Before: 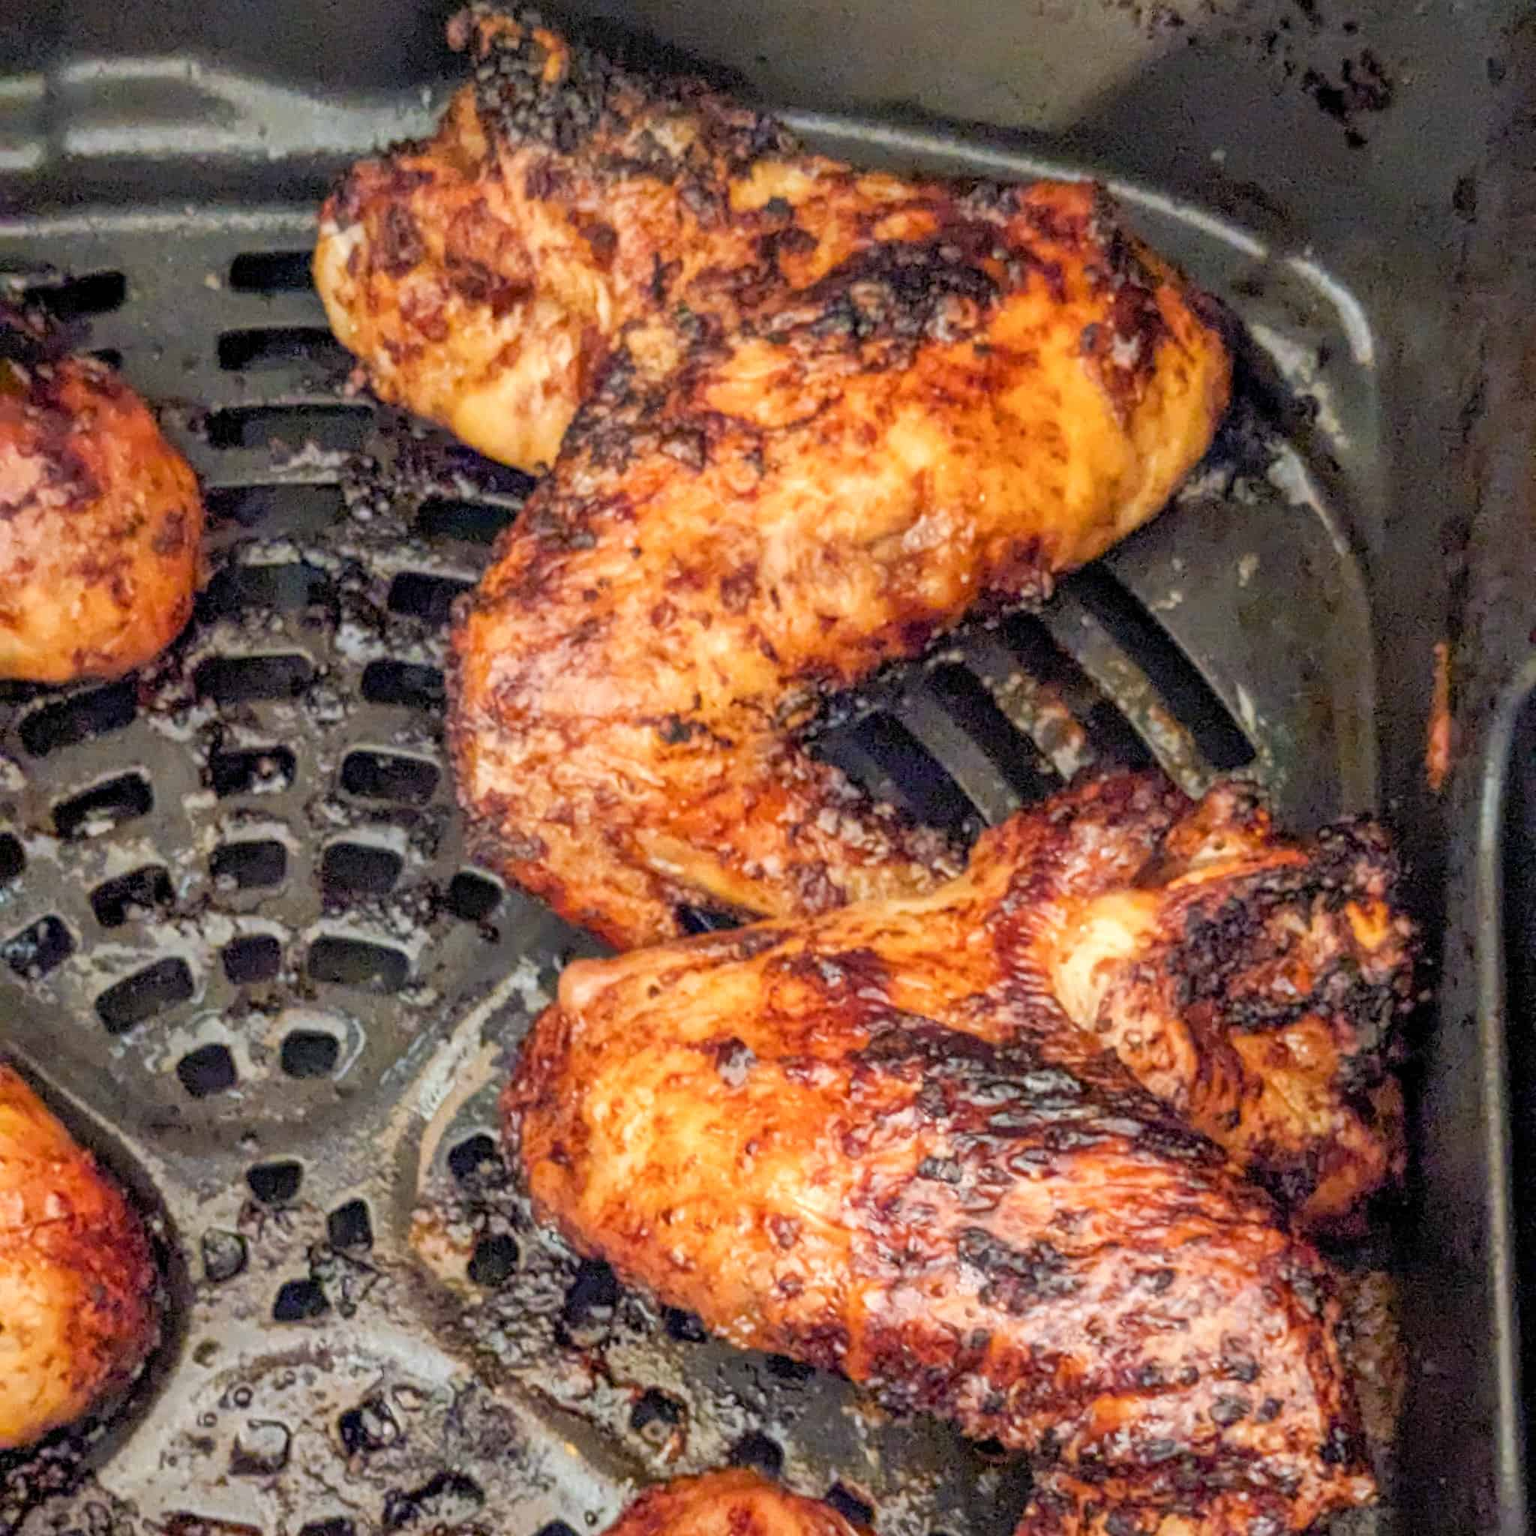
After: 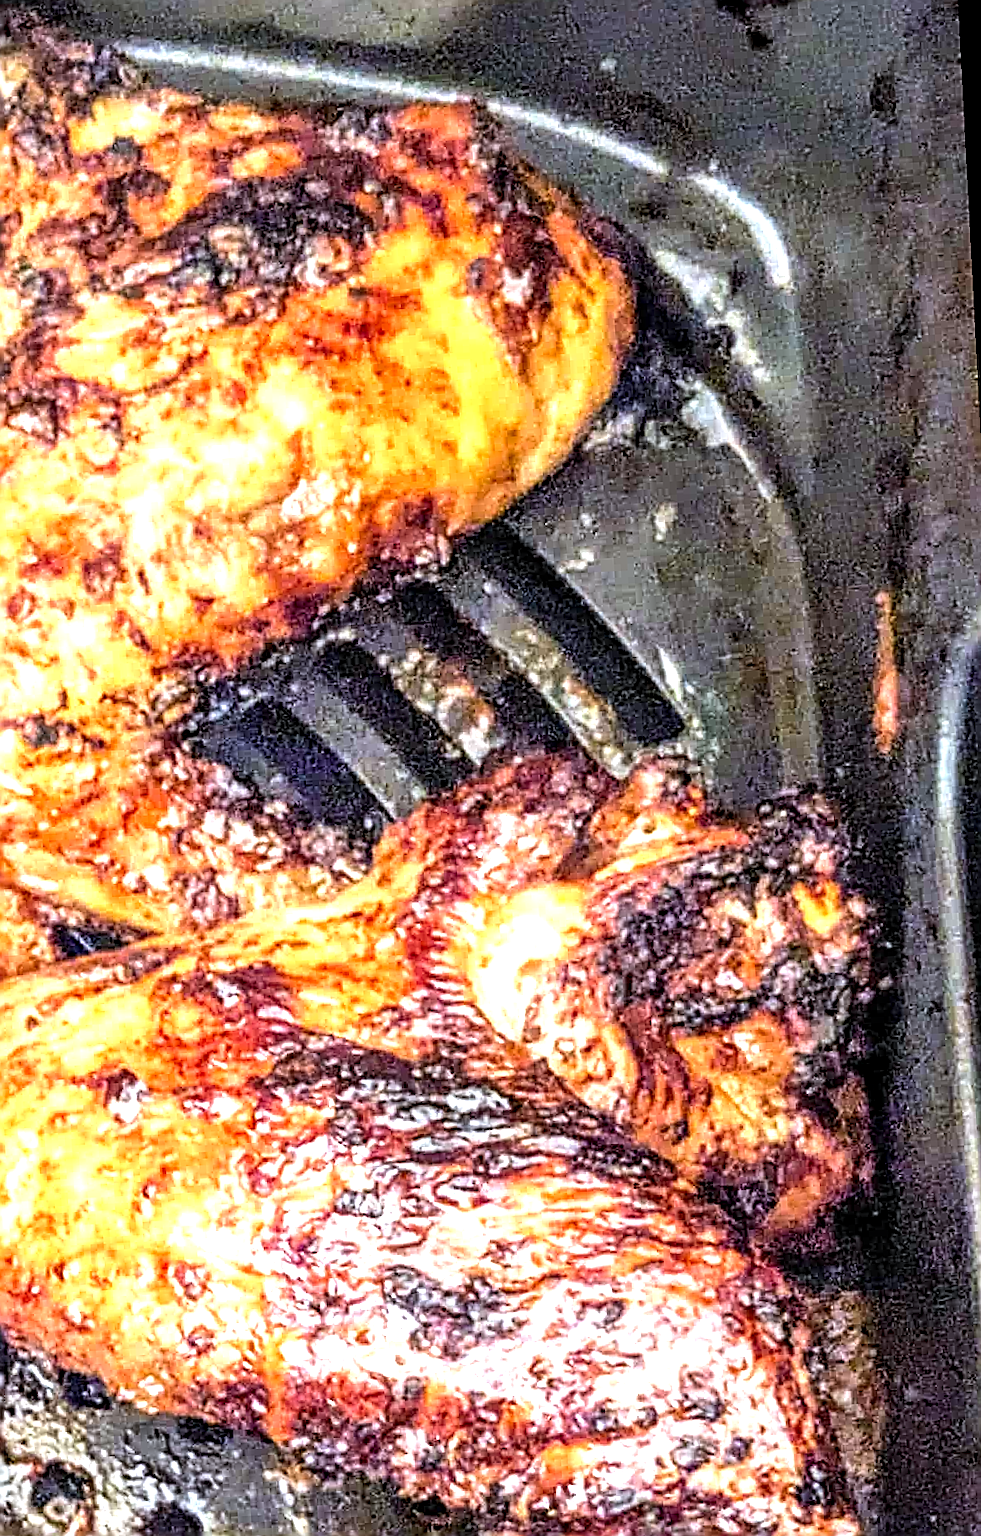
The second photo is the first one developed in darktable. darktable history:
local contrast: highlights 35%, detail 135%
exposure: black level correction 0, exposure 1 EV, compensate exposure bias true, compensate highlight preservation false
crop: left 41.402%
white balance: red 0.931, blue 1.11
rotate and perspective: rotation -3°, crop left 0.031, crop right 0.968, crop top 0.07, crop bottom 0.93
tone equalizer: -8 EV -0.417 EV, -7 EV -0.389 EV, -6 EV -0.333 EV, -5 EV -0.222 EV, -3 EV 0.222 EV, -2 EV 0.333 EV, -1 EV 0.389 EV, +0 EV 0.417 EV, edges refinement/feathering 500, mask exposure compensation -1.57 EV, preserve details no
sharpen: amount 2
